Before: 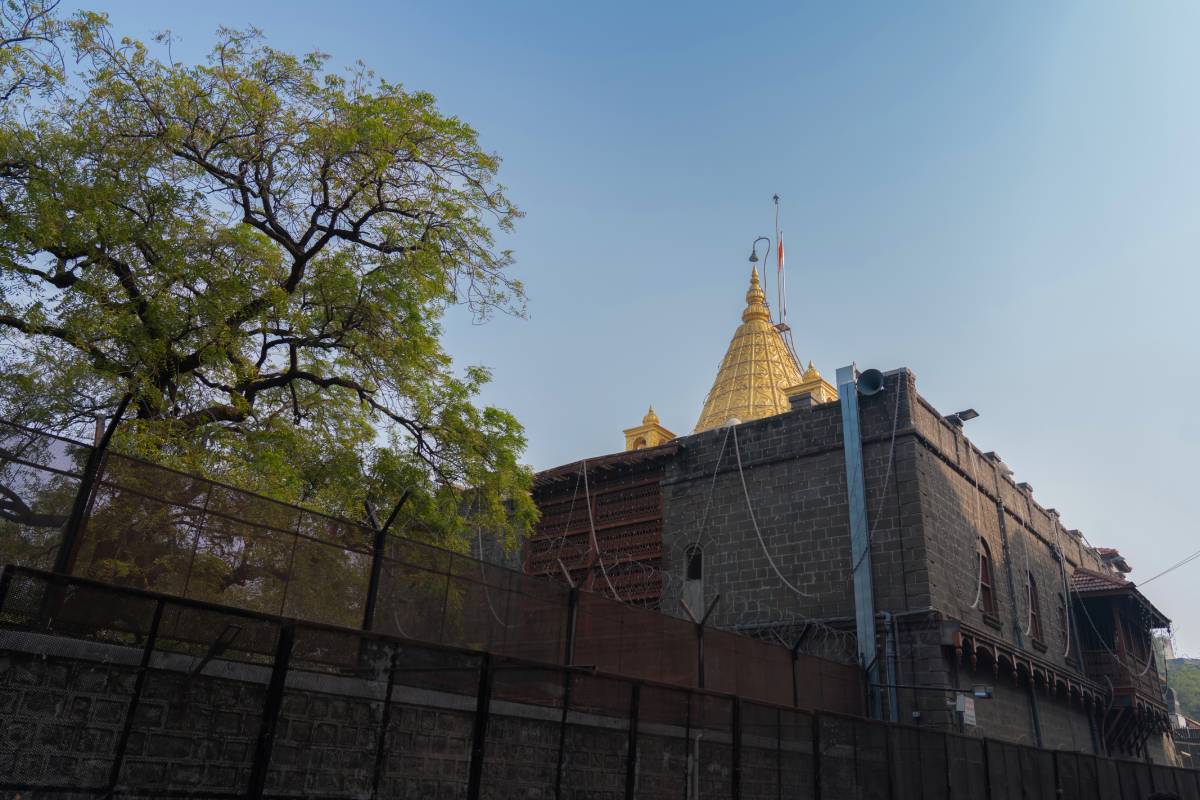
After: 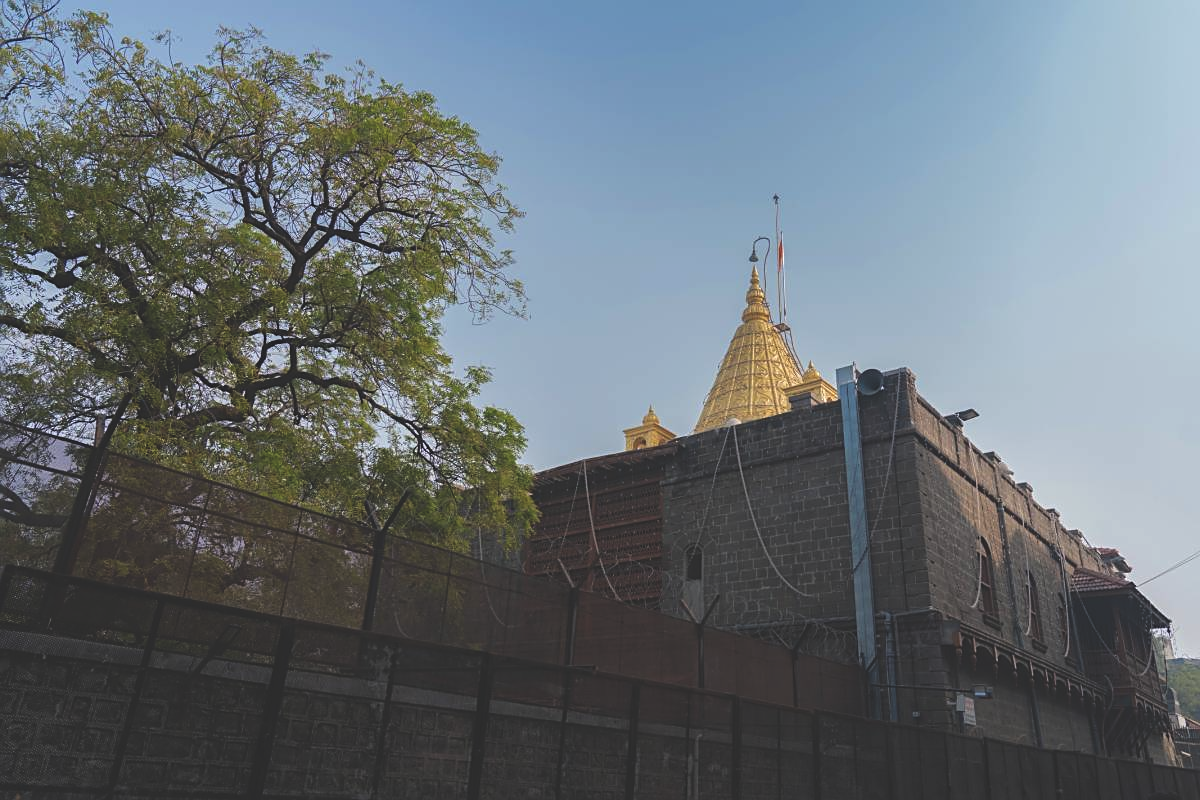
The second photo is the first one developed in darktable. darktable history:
sharpen: on, module defaults
exposure: black level correction -0.026, exposure -0.119 EV, compensate highlight preservation false
